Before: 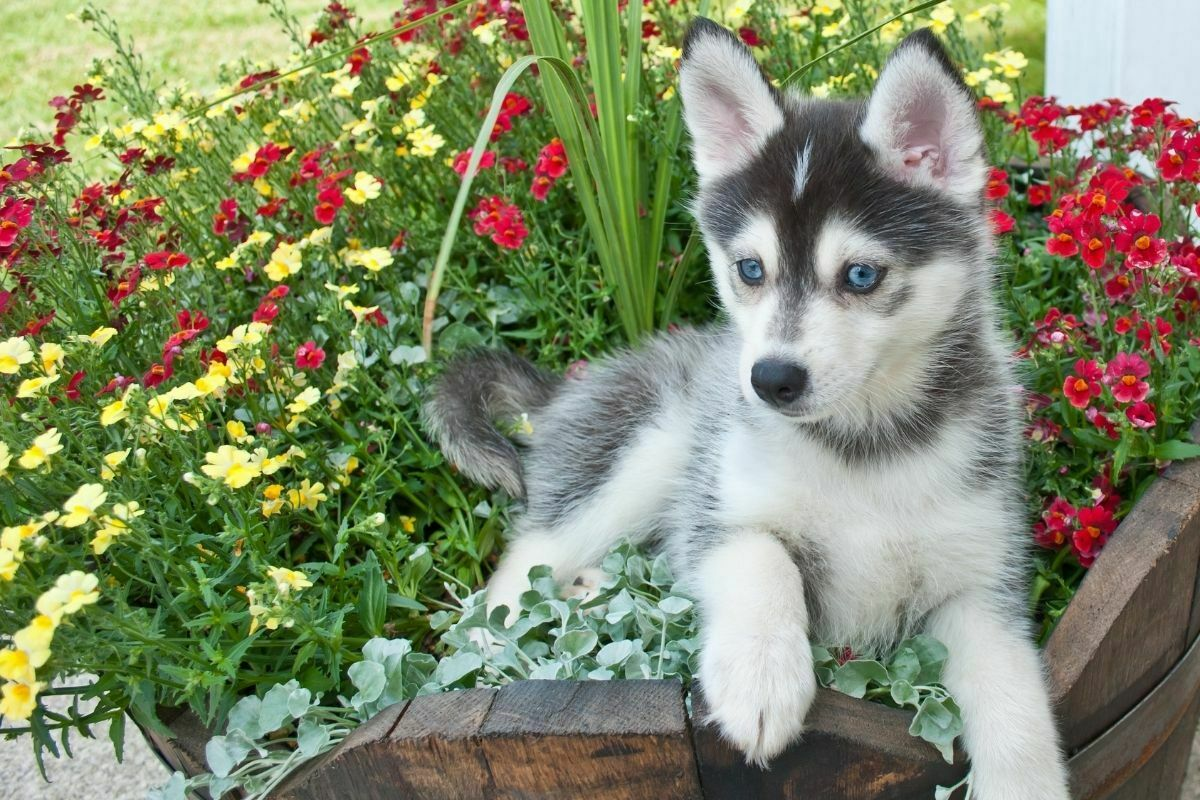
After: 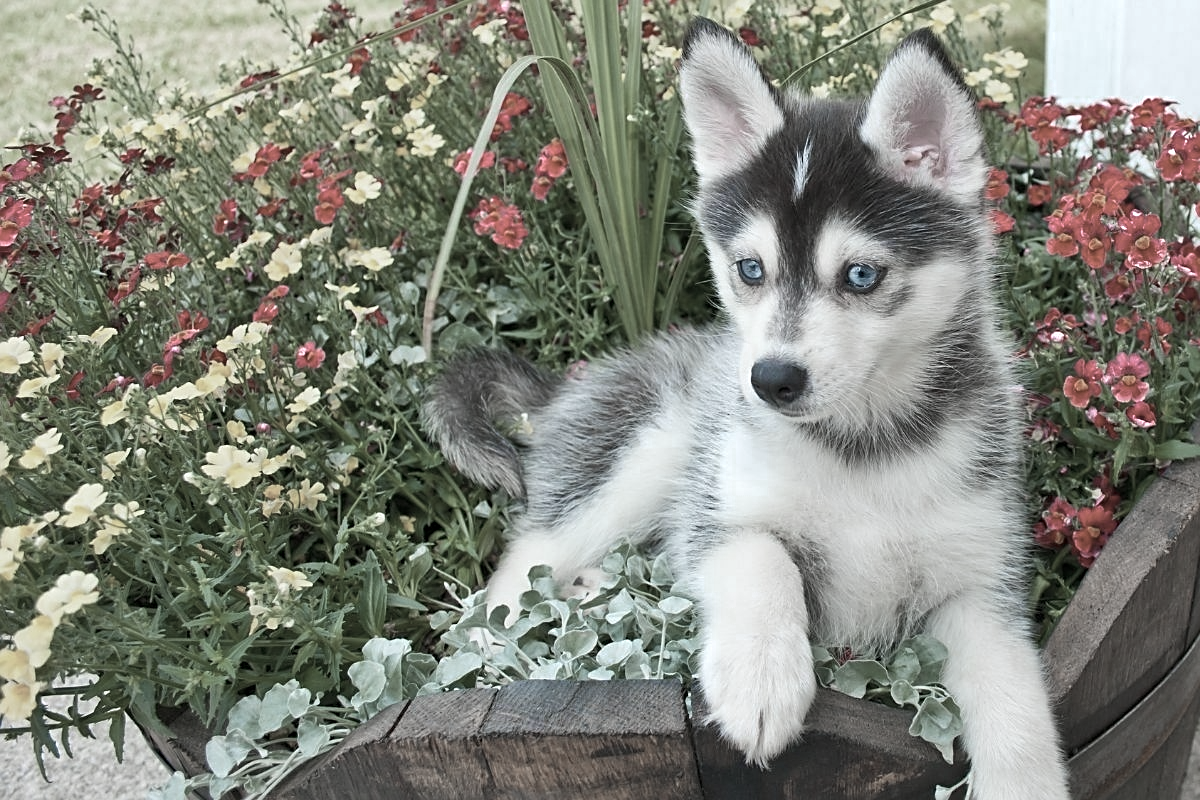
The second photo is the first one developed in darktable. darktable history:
color zones: curves: ch0 [(0, 0.613) (0.01, 0.613) (0.245, 0.448) (0.498, 0.529) (0.642, 0.665) (0.879, 0.777) (0.99, 0.613)]; ch1 [(0, 0.272) (0.219, 0.127) (0.724, 0.346)]
sharpen: on, module defaults
